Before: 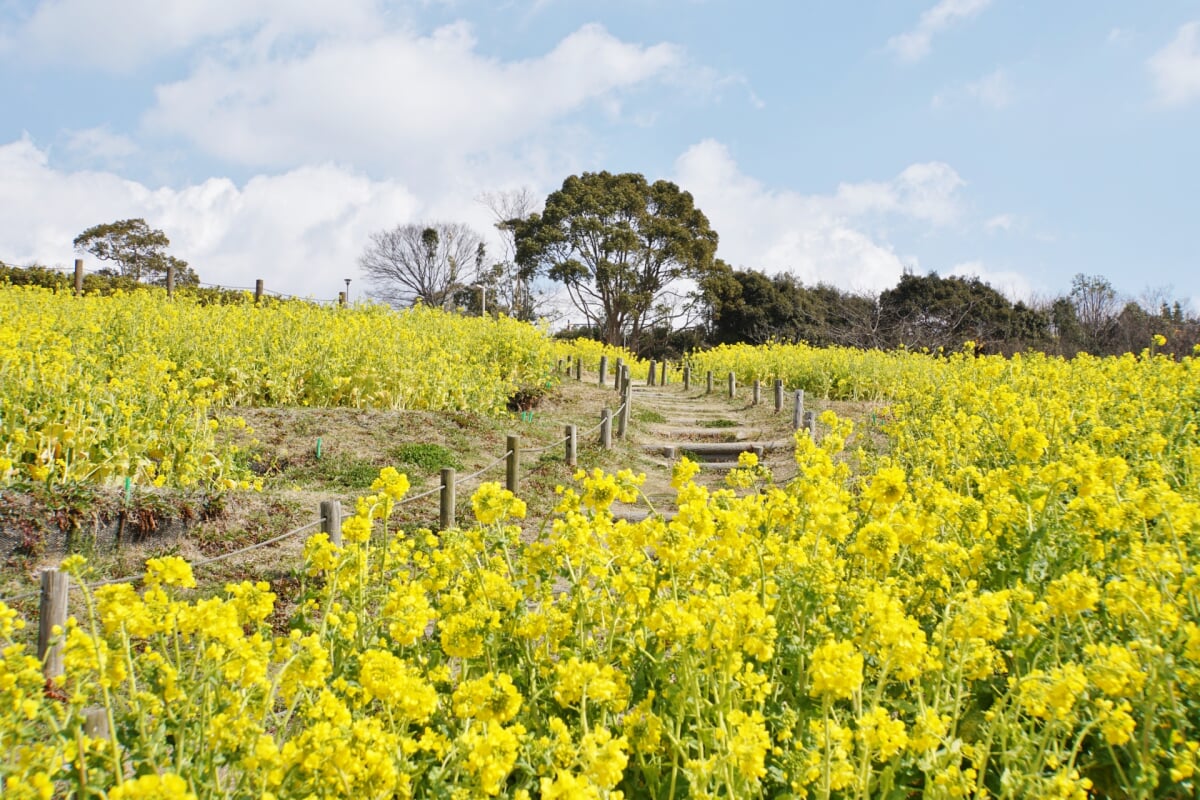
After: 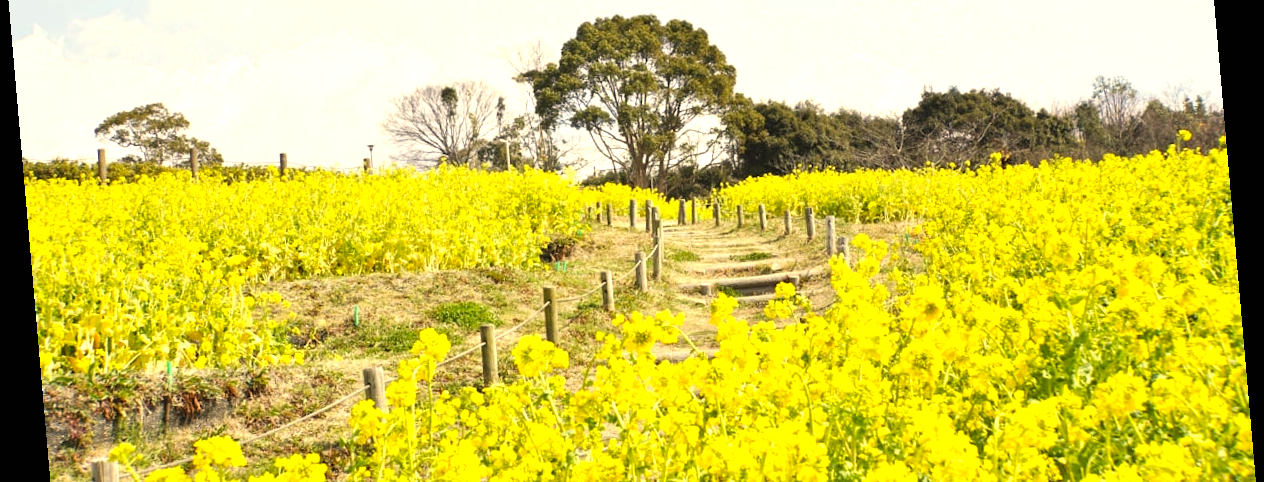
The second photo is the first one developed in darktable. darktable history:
crop and rotate: top 23.043%, bottom 23.437%
color correction: highlights a* 2.72, highlights b* 22.8
exposure: black level correction 0, exposure 0.7 EV, compensate exposure bias true, compensate highlight preservation false
rotate and perspective: rotation -4.98°, automatic cropping off
